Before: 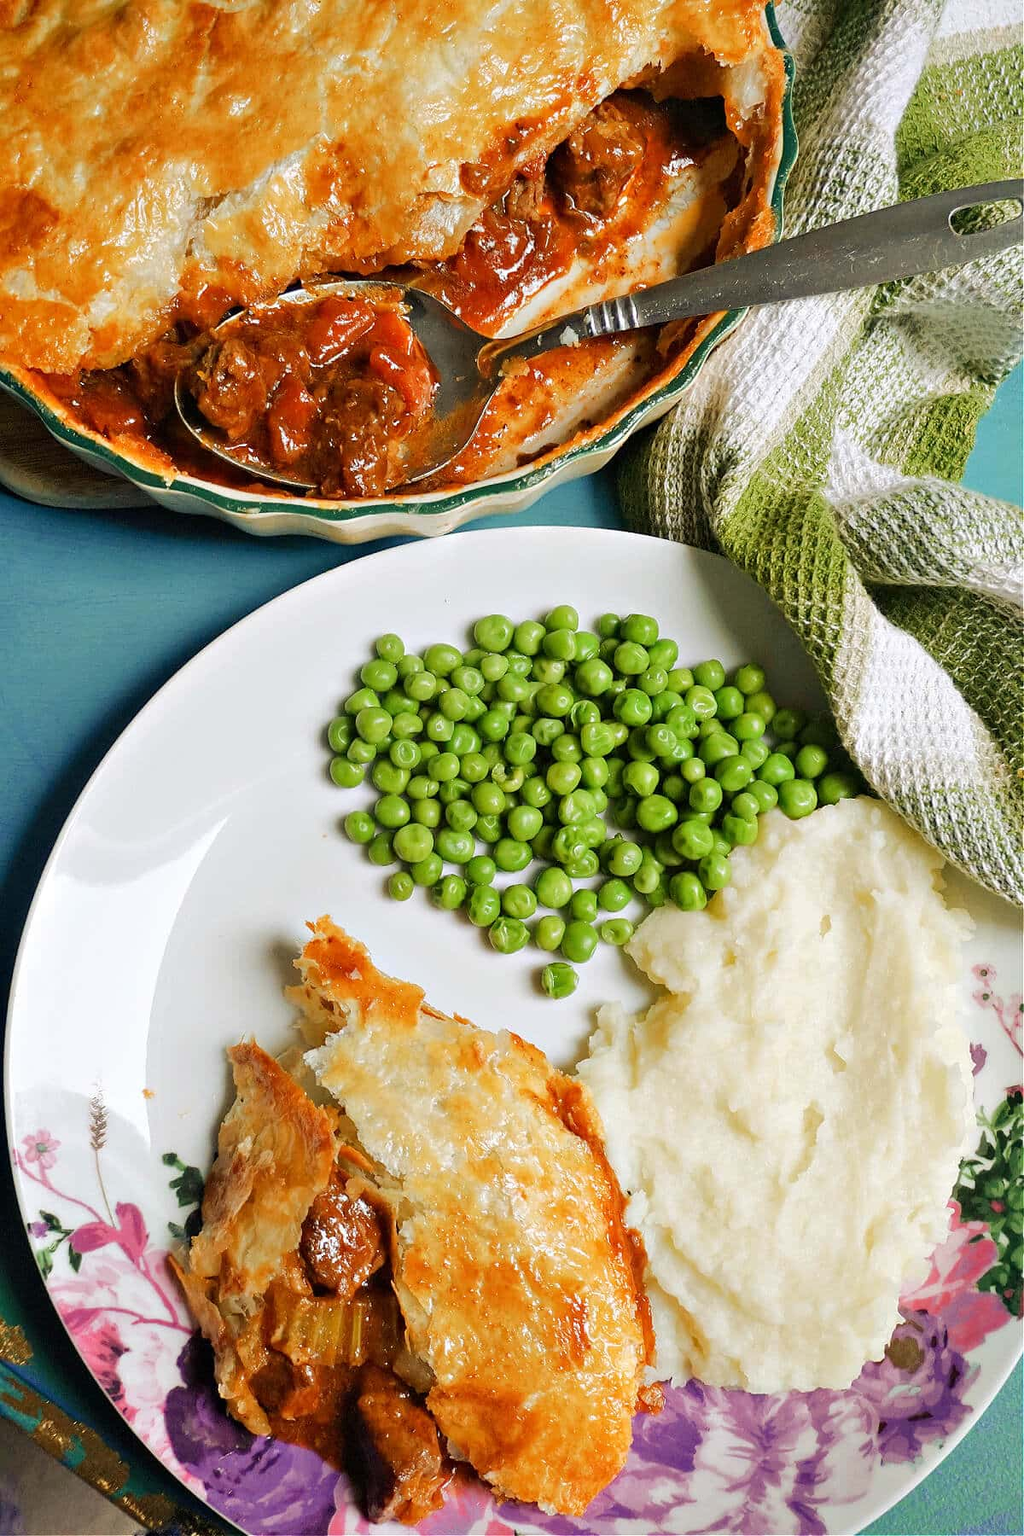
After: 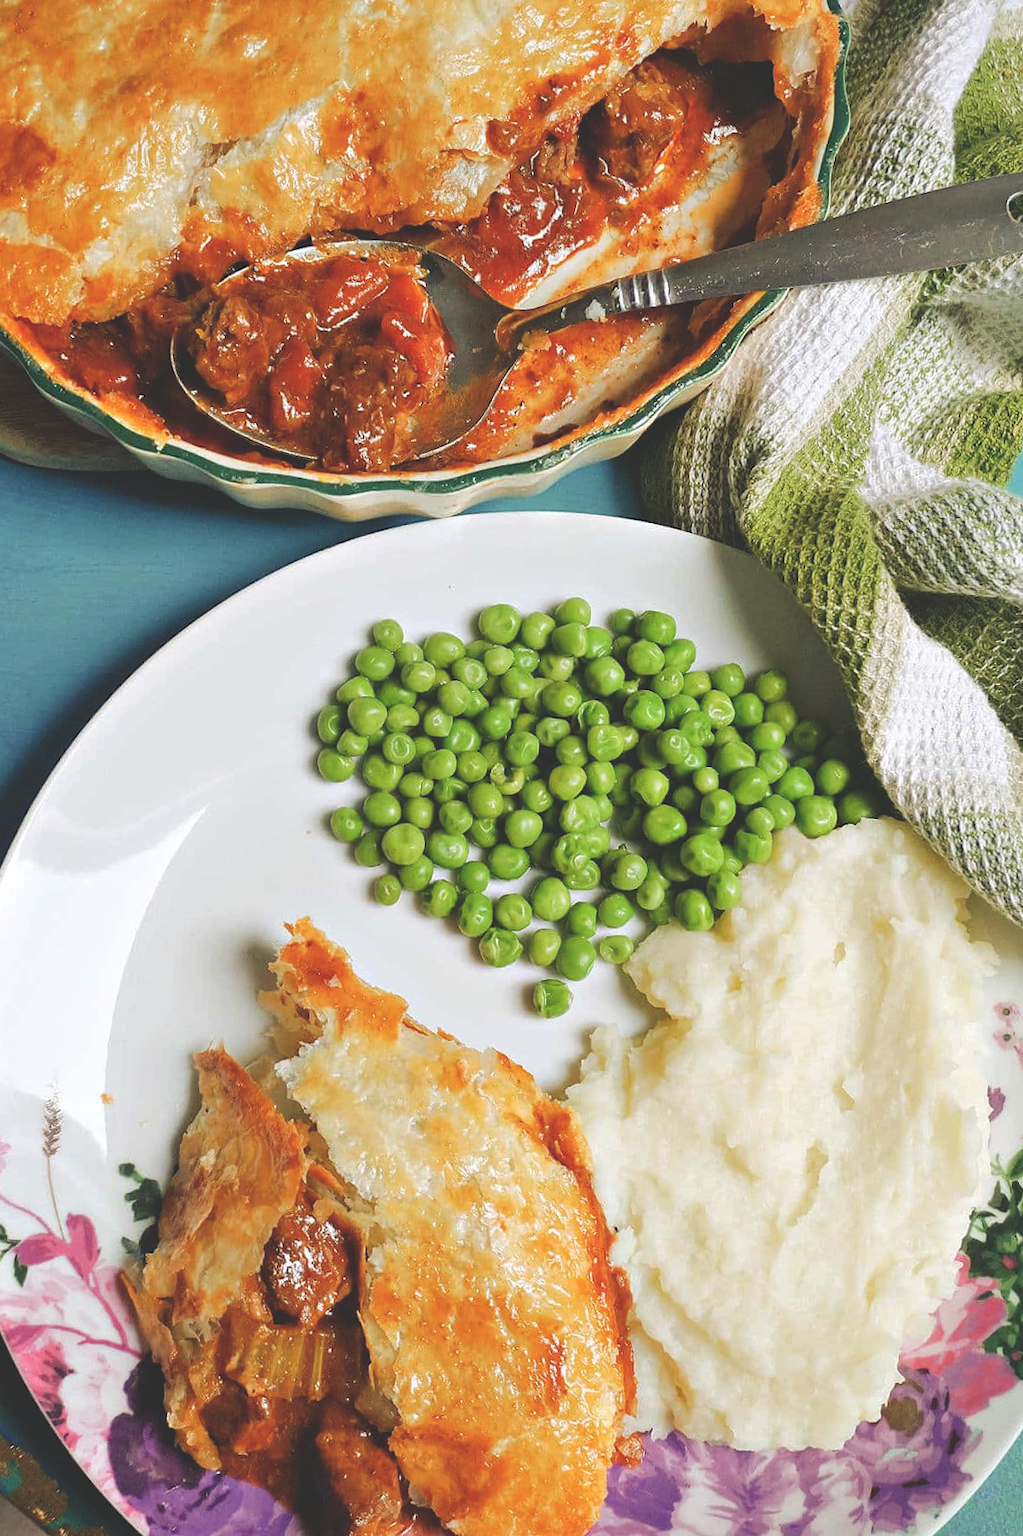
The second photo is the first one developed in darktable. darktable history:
crop and rotate: angle -2.72°
exposure: black level correction -0.027, compensate highlight preservation false
tone equalizer: -8 EV -0.567 EV, edges refinement/feathering 500, mask exposure compensation -1.57 EV, preserve details no
